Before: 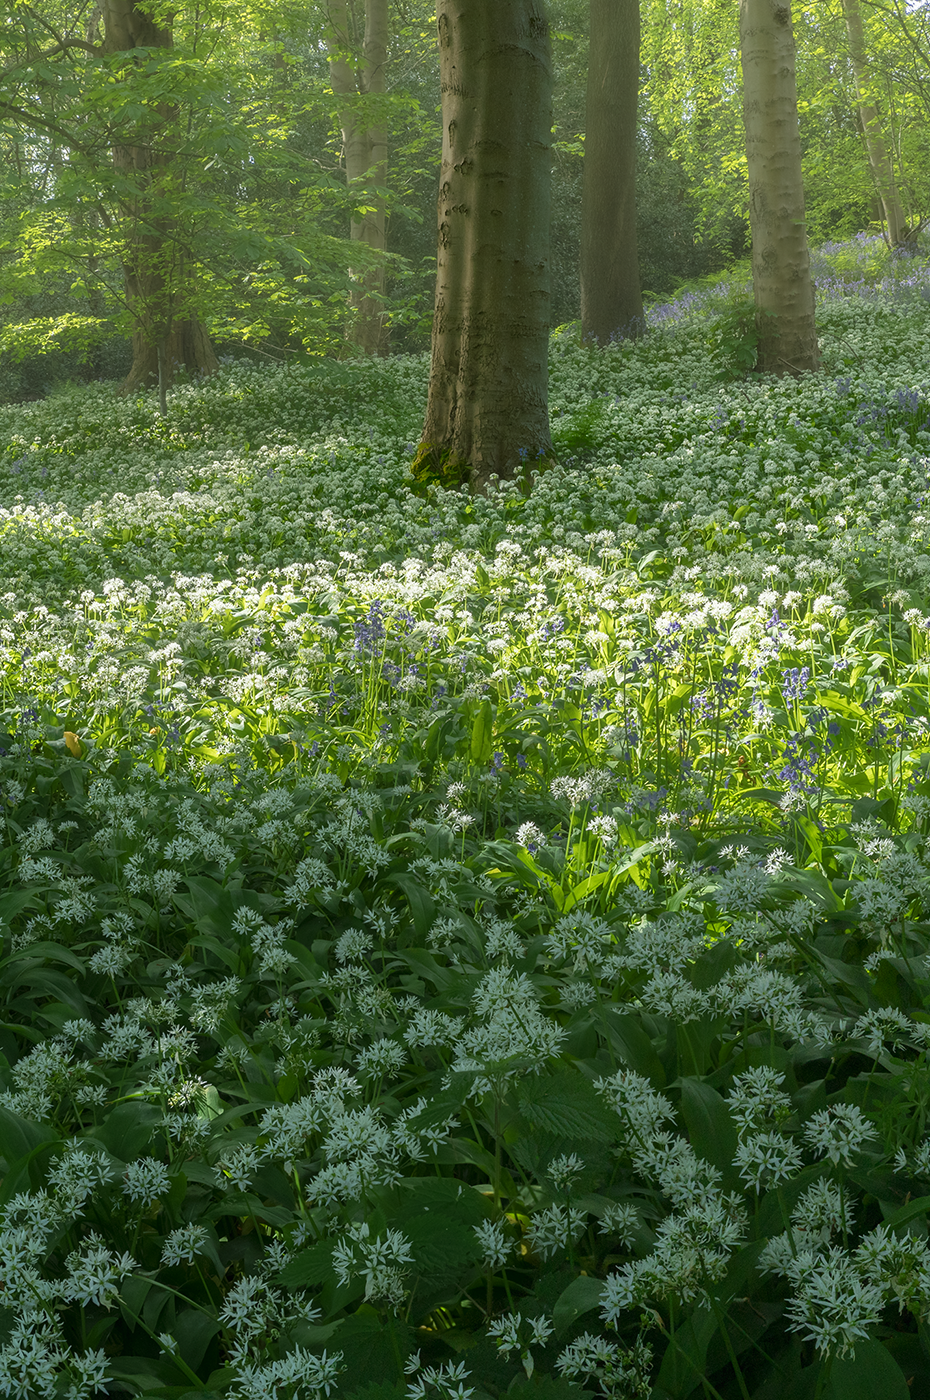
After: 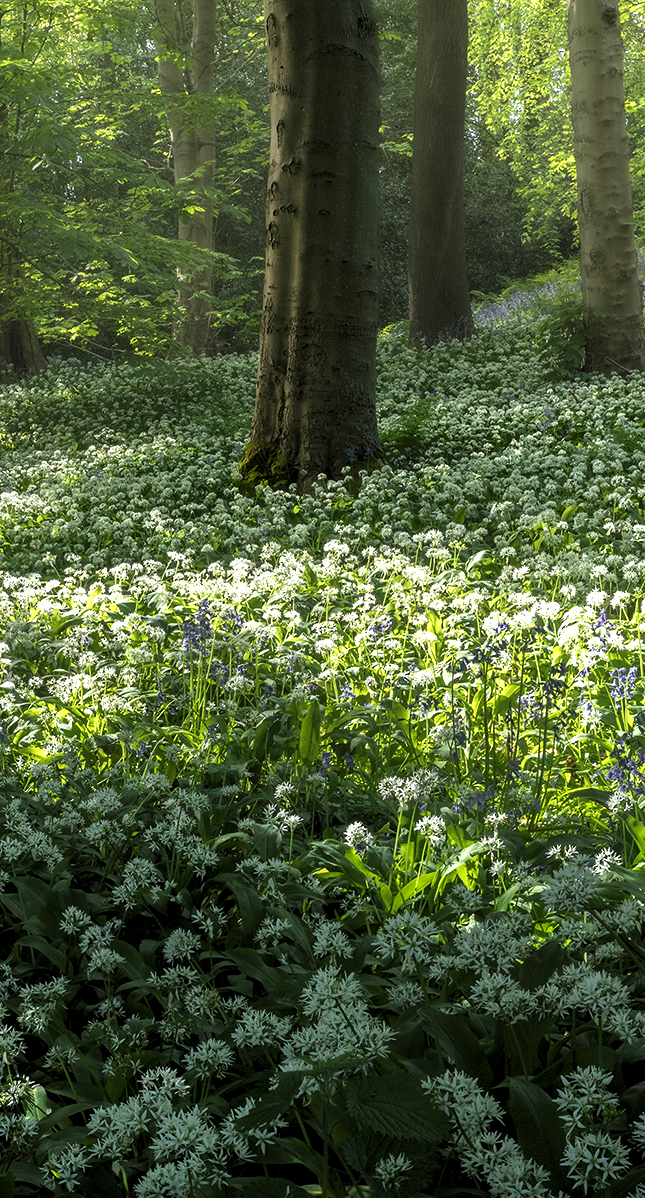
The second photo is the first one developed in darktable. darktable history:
crop: left 18.503%, right 12.061%, bottom 14.387%
levels: black 8.55%, levels [0.129, 0.519, 0.867]
